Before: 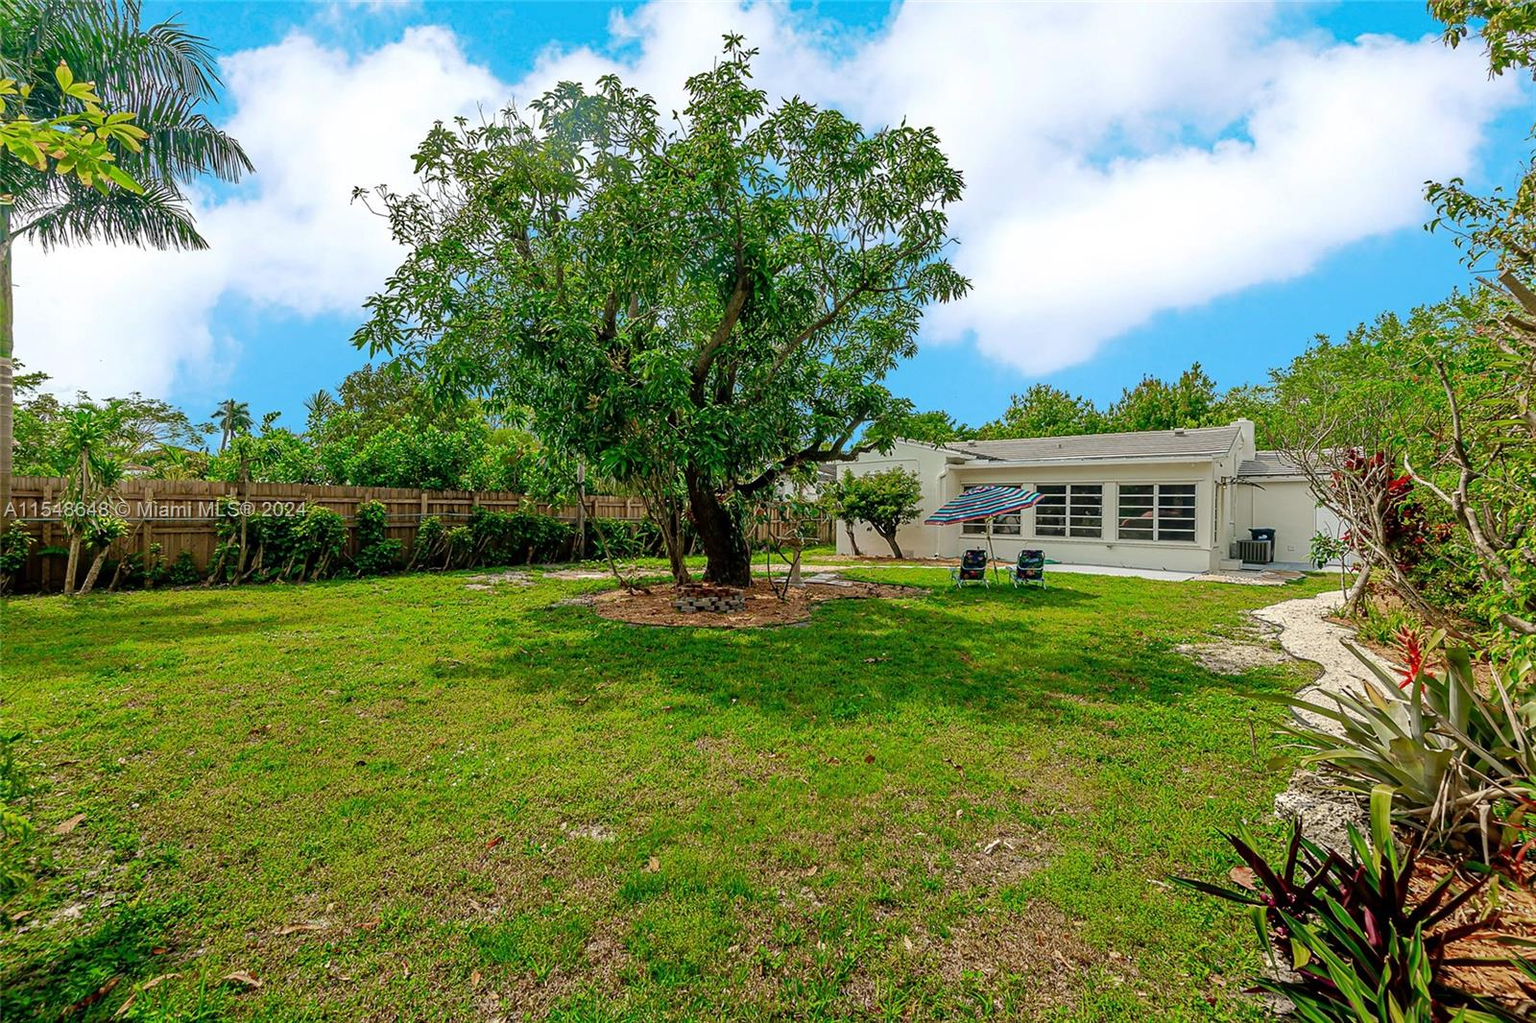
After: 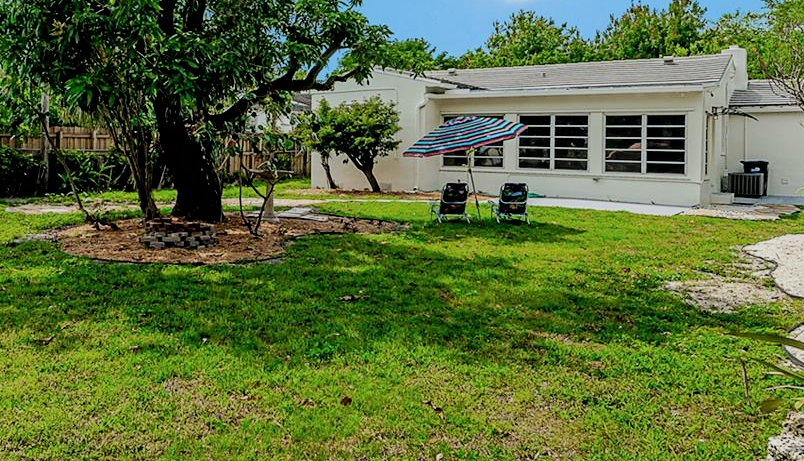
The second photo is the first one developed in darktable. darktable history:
filmic rgb: black relative exposure -5 EV, hardness 2.88, contrast 1.3, highlights saturation mix -10%
white balance: red 0.974, blue 1.044
crop: left 35.03%, top 36.625%, right 14.663%, bottom 20.057%
